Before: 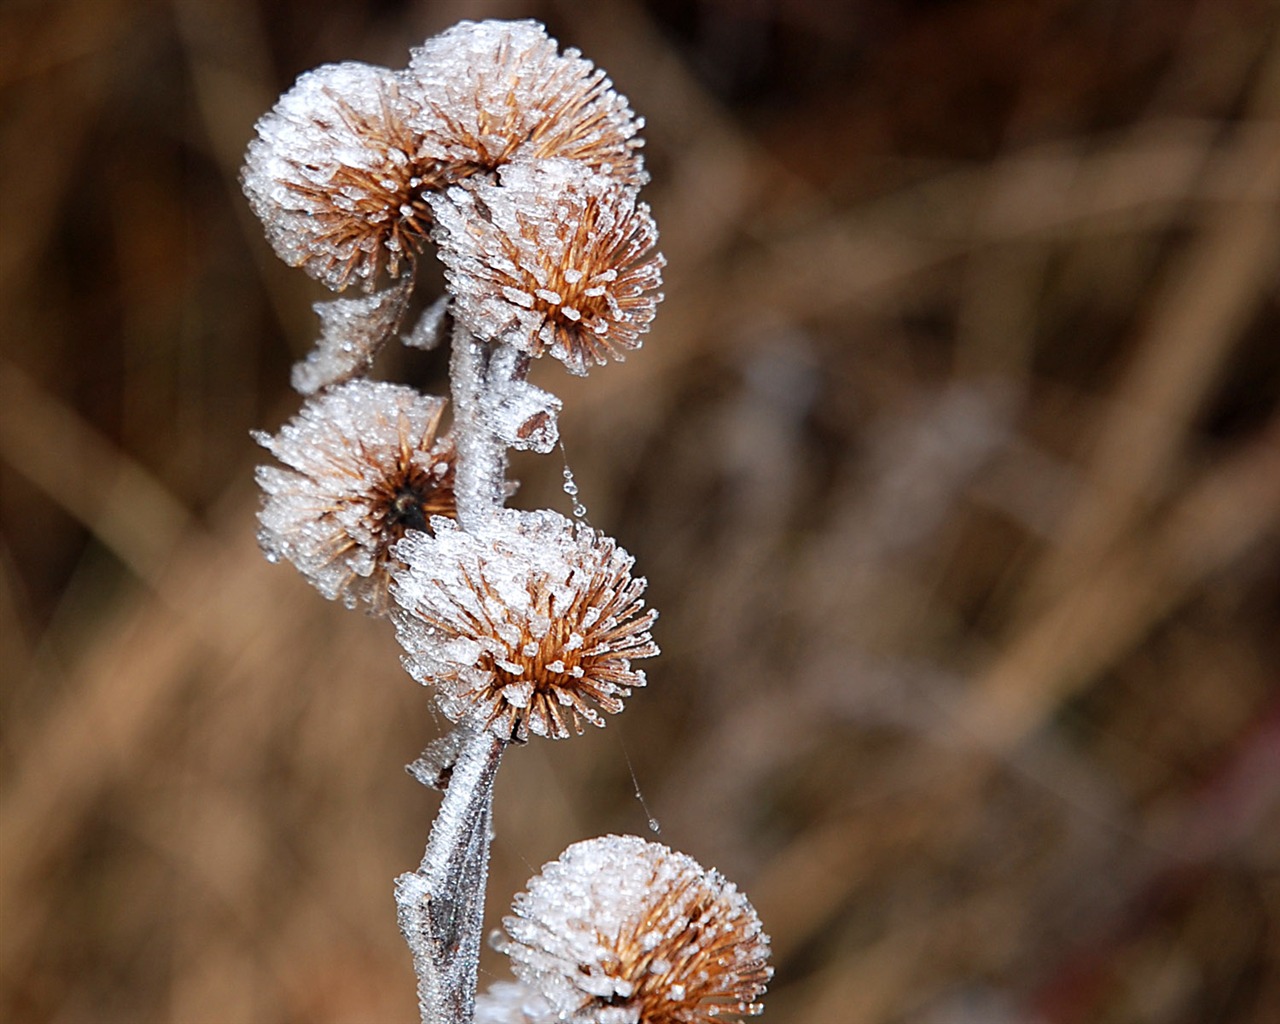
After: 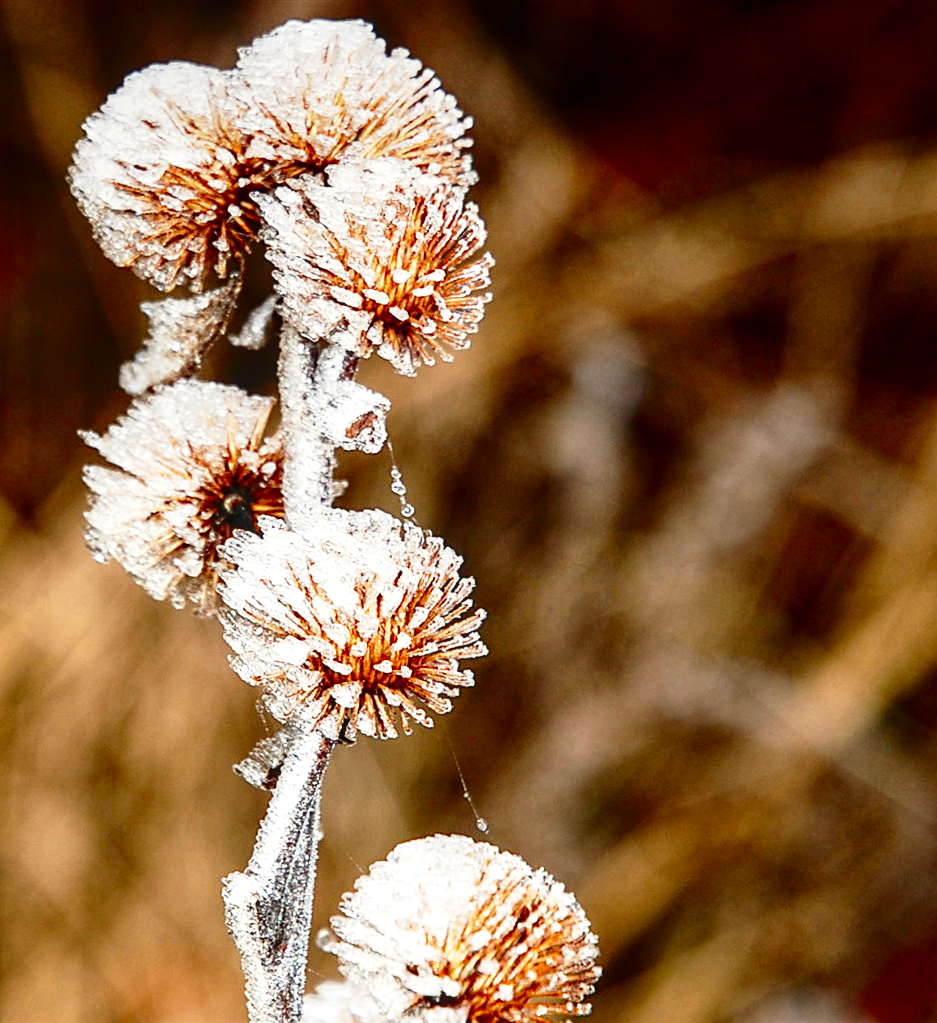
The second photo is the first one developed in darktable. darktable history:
contrast brightness saturation: contrast 0.13, brightness -0.24, saturation 0.14
crop: left 13.443%, right 13.31%
local contrast: on, module defaults
exposure: exposure 0.376 EV, compensate highlight preservation false
white balance: red 1.029, blue 0.92
base curve: curves: ch0 [(0, 0) (0.028, 0.03) (0.121, 0.232) (0.46, 0.748) (0.859, 0.968) (1, 1)], preserve colors none
